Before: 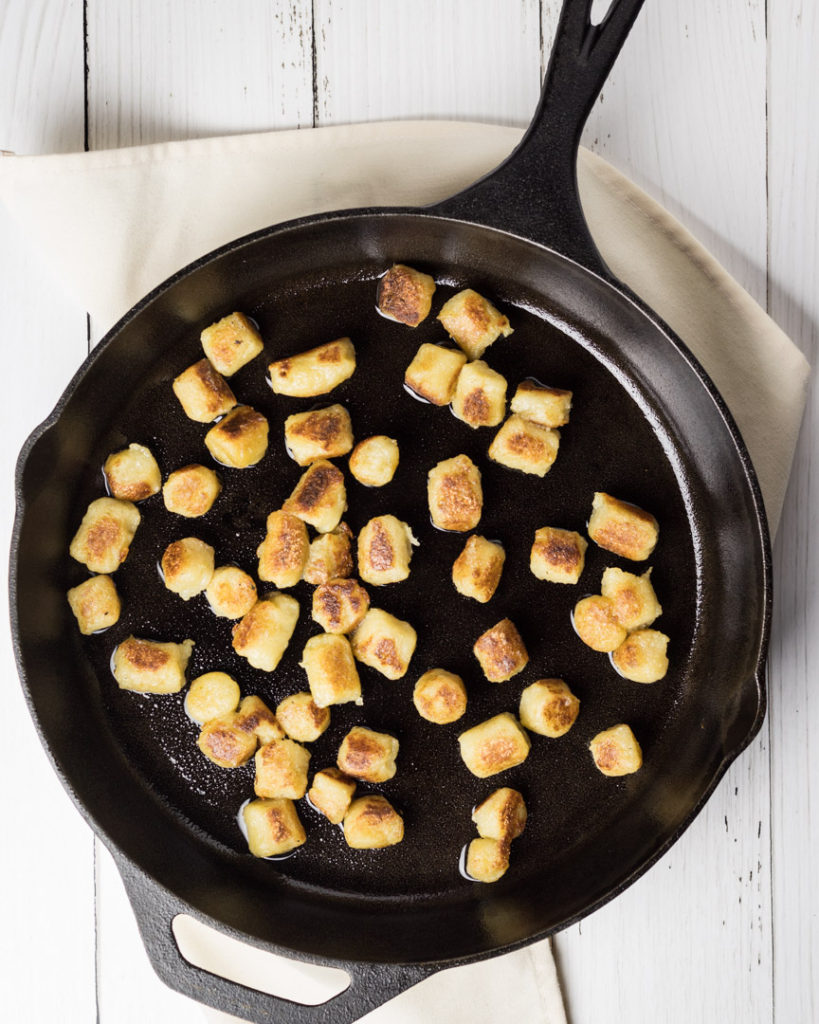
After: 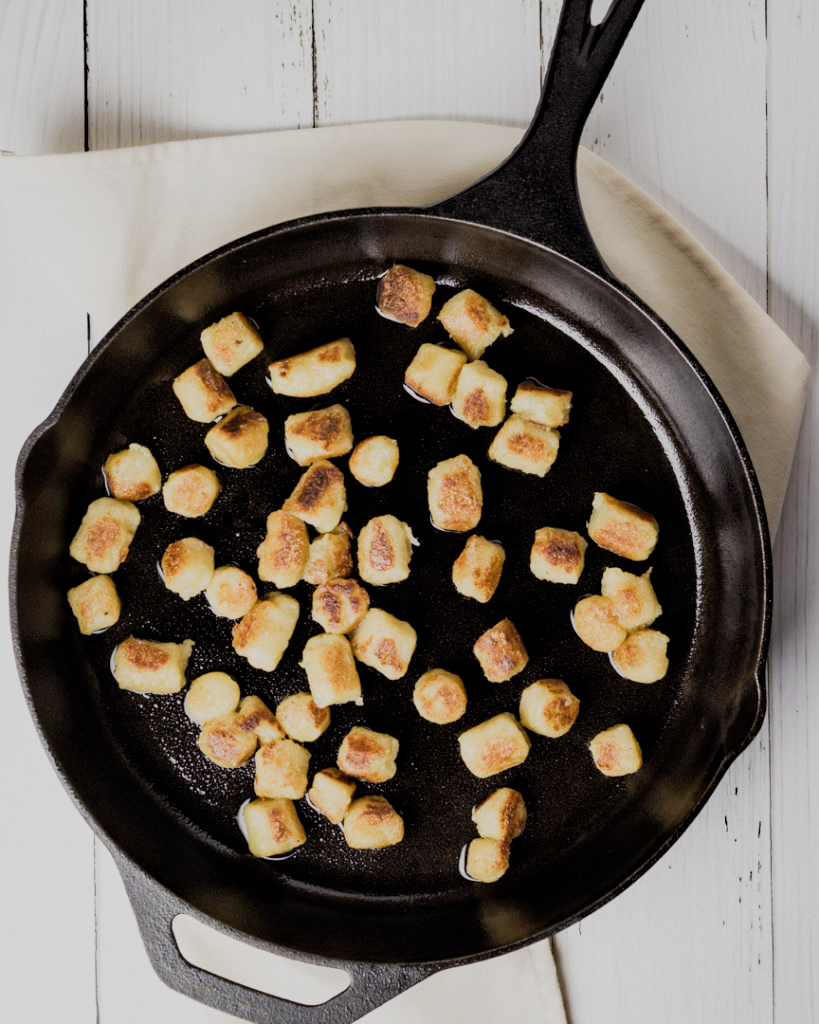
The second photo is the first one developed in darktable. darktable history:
filmic rgb: middle gray luminance 18.42%, black relative exposure -11.25 EV, white relative exposure 3.75 EV, threshold 6 EV, target black luminance 0%, hardness 5.87, latitude 57.4%, contrast 0.963, shadows ↔ highlights balance 49.98%, add noise in highlights 0, preserve chrominance luminance Y, color science v3 (2019), use custom middle-gray values true, iterations of high-quality reconstruction 0, contrast in highlights soft, enable highlight reconstruction true
haze removal: compatibility mode true, adaptive false
